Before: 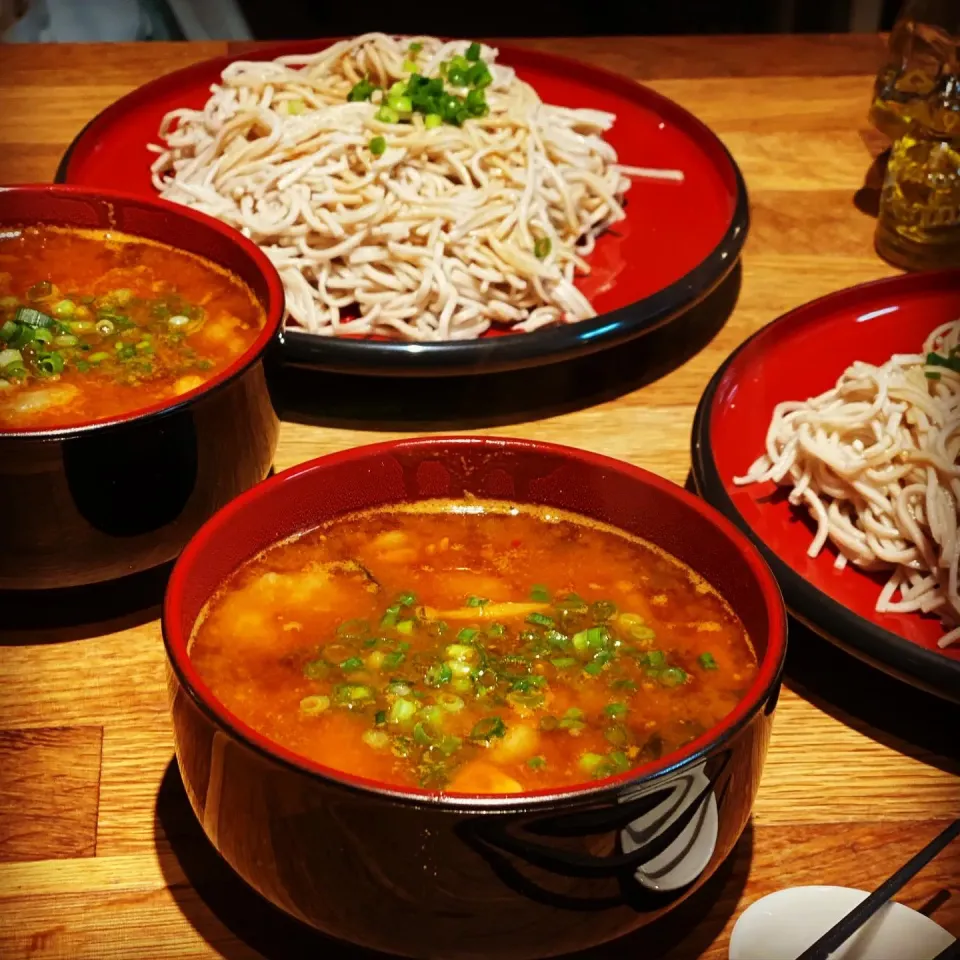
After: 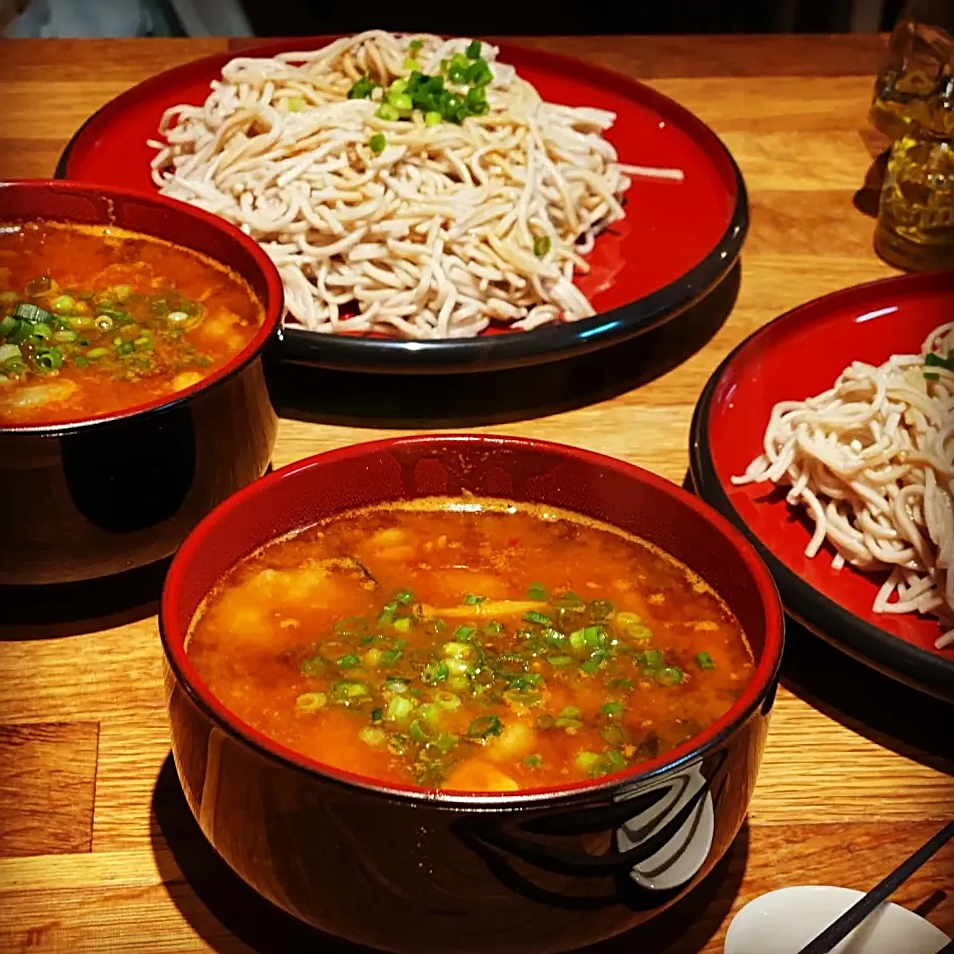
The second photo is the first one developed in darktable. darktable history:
sharpen: on, module defaults
crop and rotate: angle -0.346°
